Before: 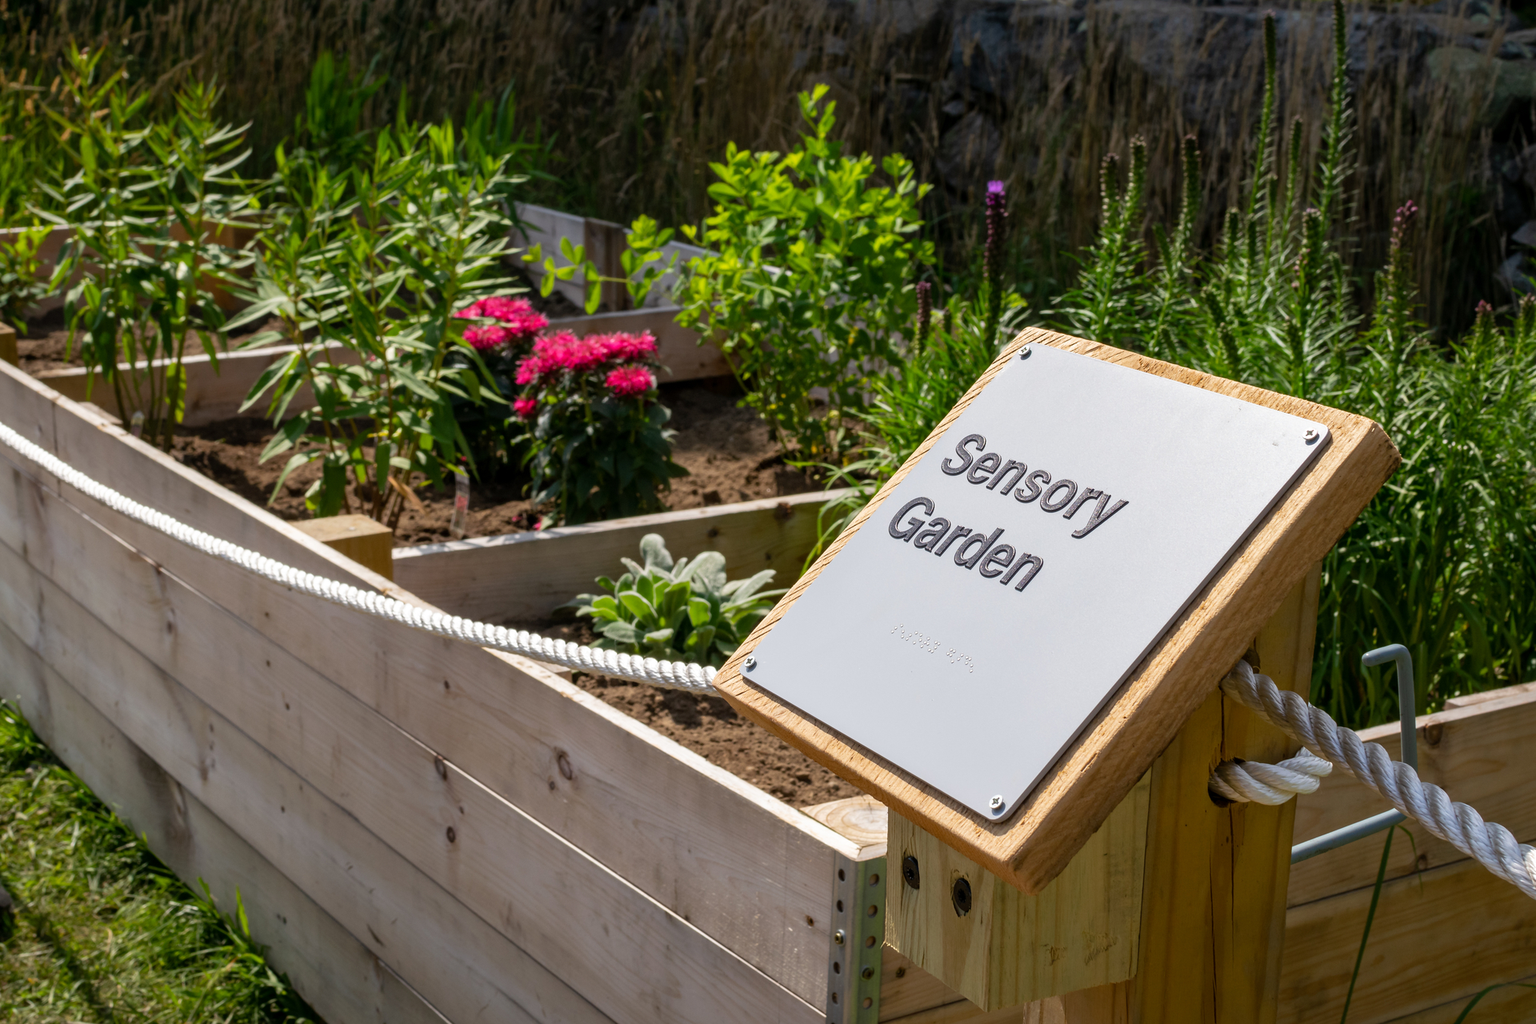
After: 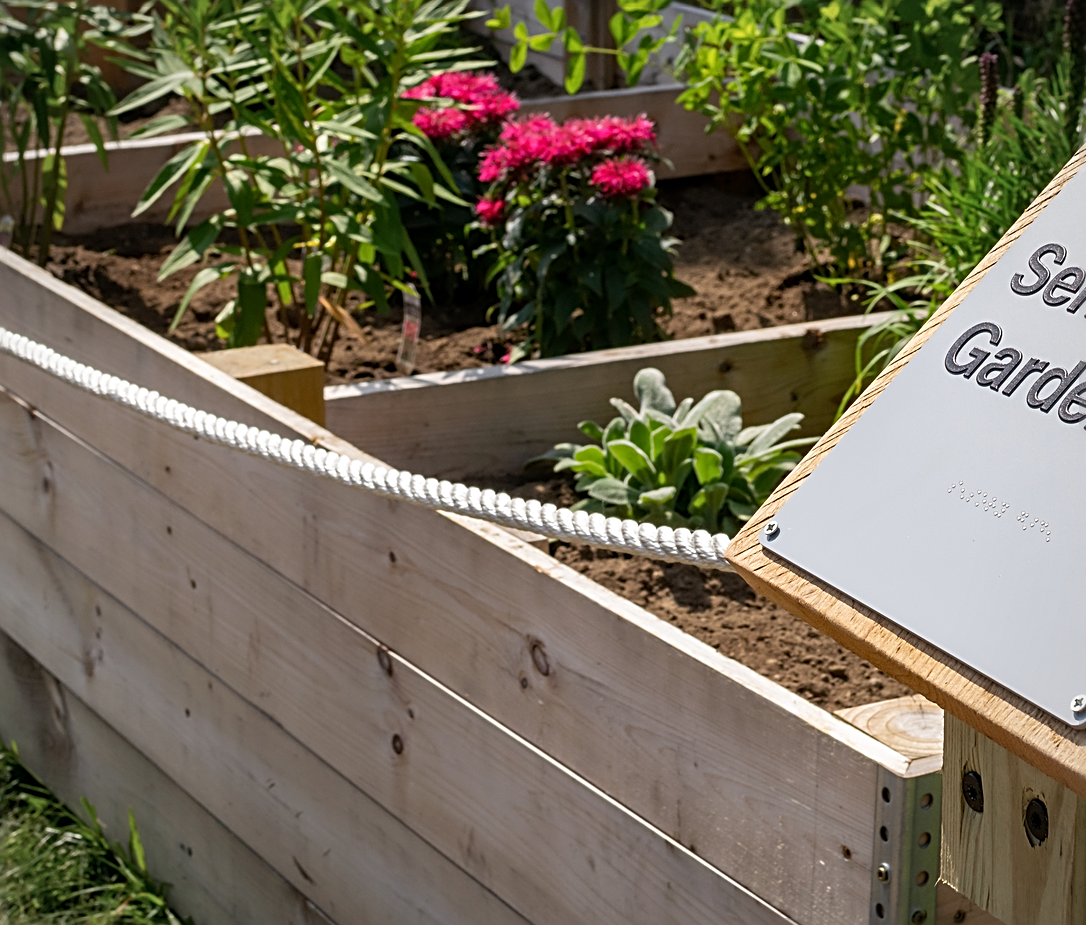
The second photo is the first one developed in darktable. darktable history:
vignetting: brightness -0.188, saturation -0.304, unbound false
crop: left 8.686%, top 23.387%, right 34.706%, bottom 4.303%
sharpen: radius 2.558, amount 0.649
